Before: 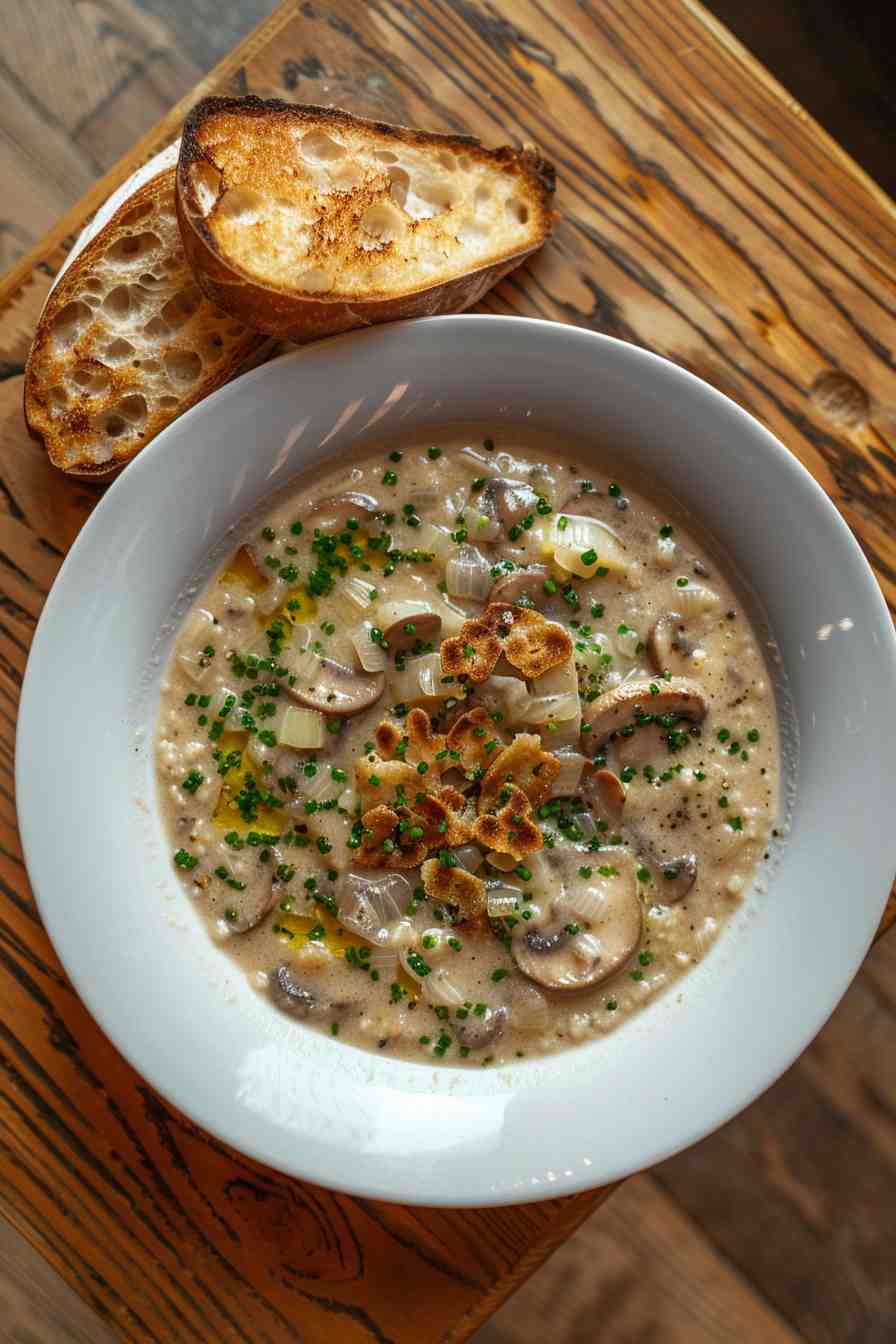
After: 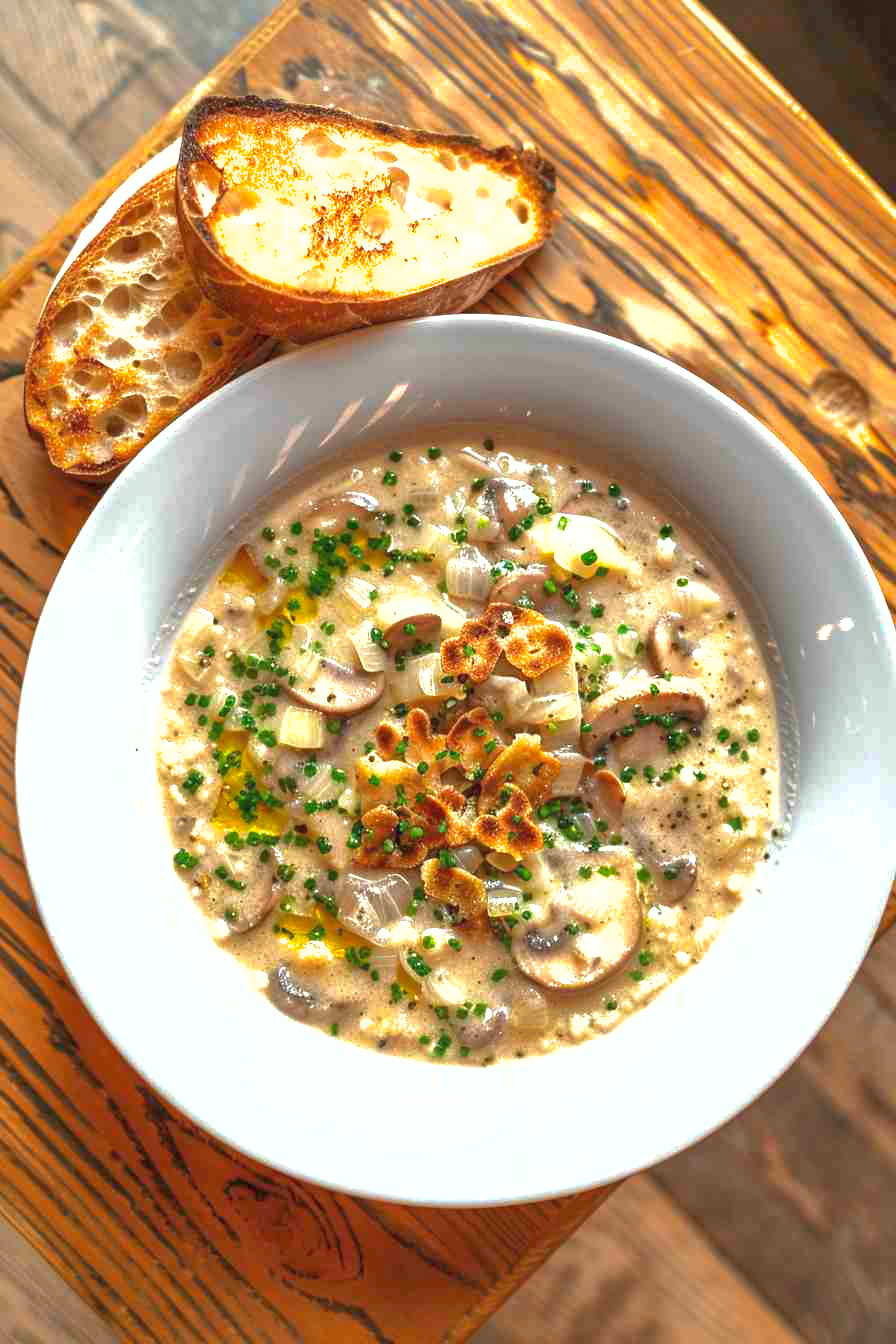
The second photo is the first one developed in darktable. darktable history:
shadows and highlights: on, module defaults
exposure: black level correction 0, exposure 1.373 EV, compensate highlight preservation false
